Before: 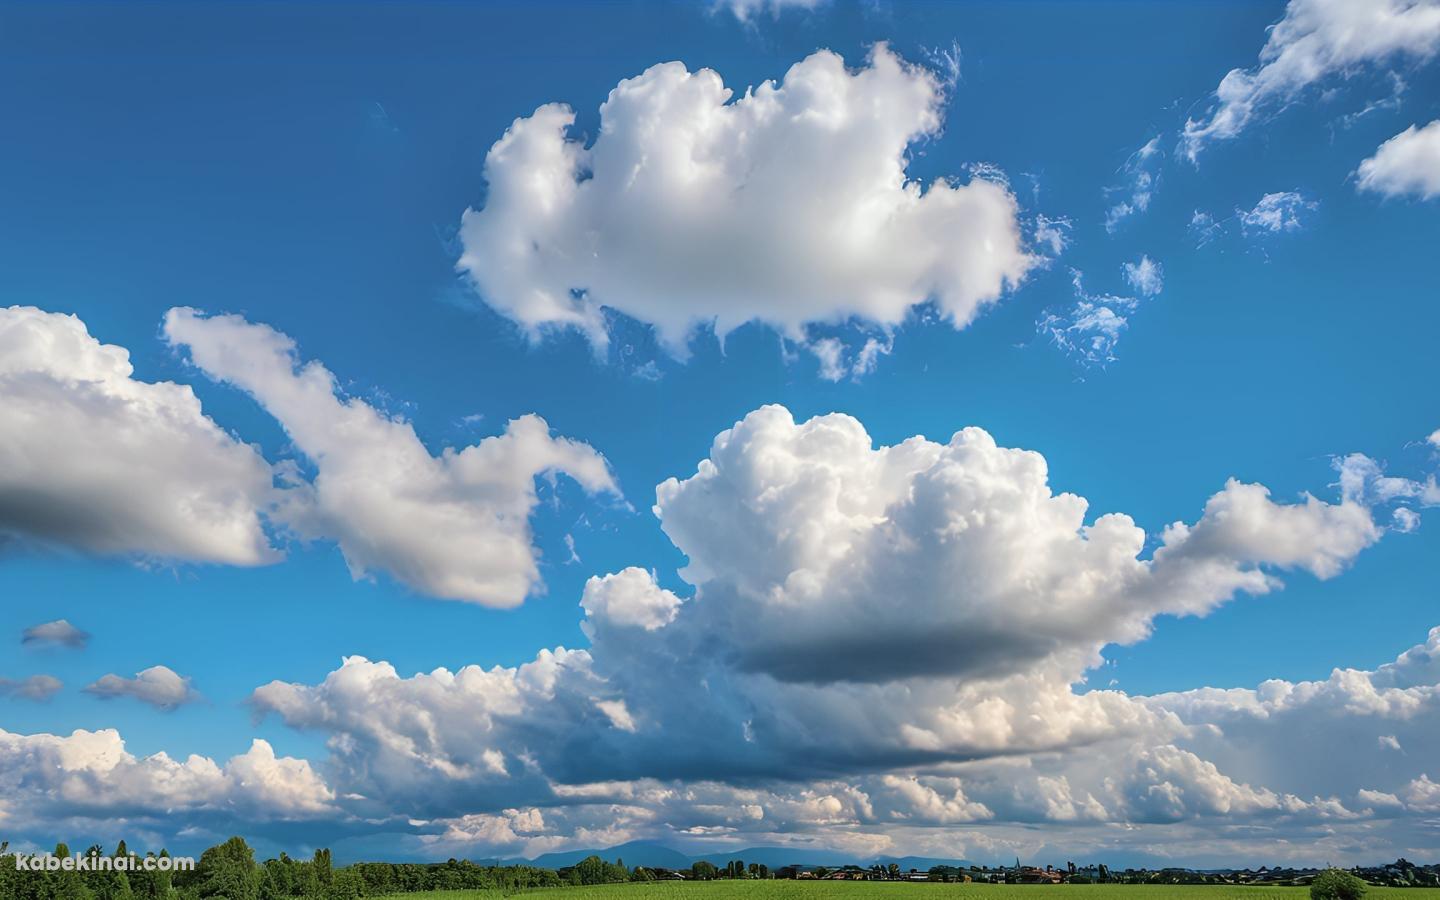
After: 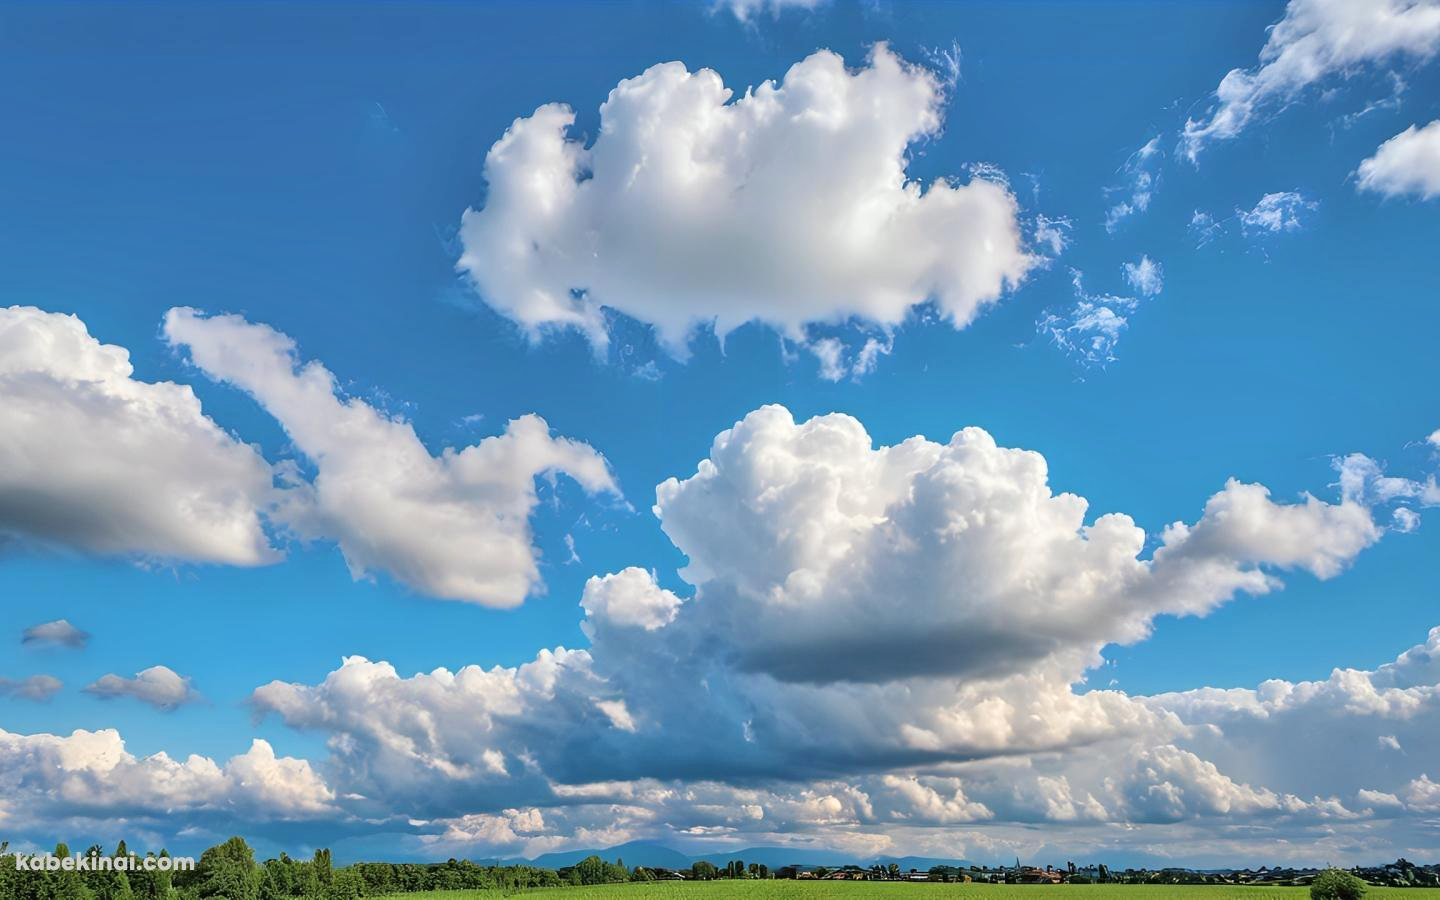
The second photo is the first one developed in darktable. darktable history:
tone equalizer: -8 EV 0.007 EV, -7 EV -0.042 EV, -6 EV 0.025 EV, -5 EV 0.031 EV, -4 EV 0.307 EV, -3 EV 0.625 EV, -2 EV 0.573 EV, -1 EV 0.199 EV, +0 EV 0.052 EV, smoothing 1
